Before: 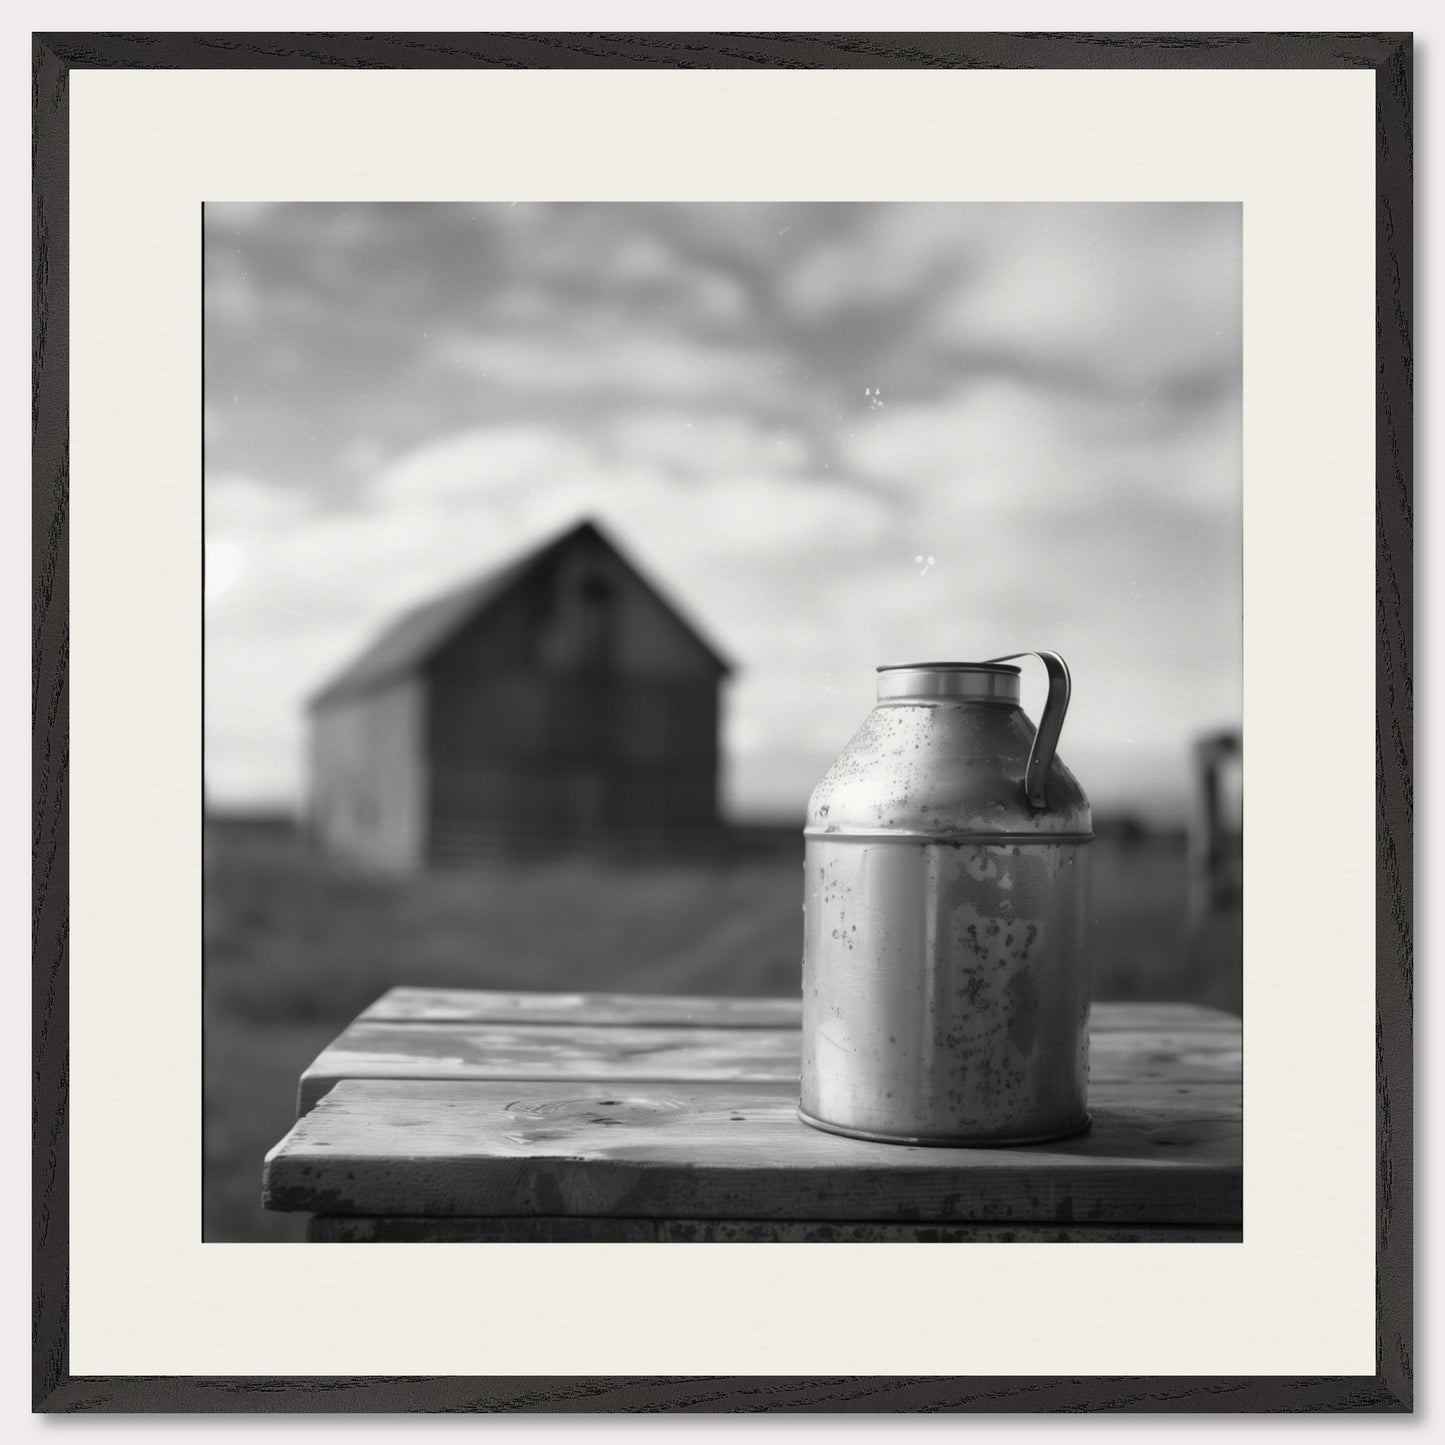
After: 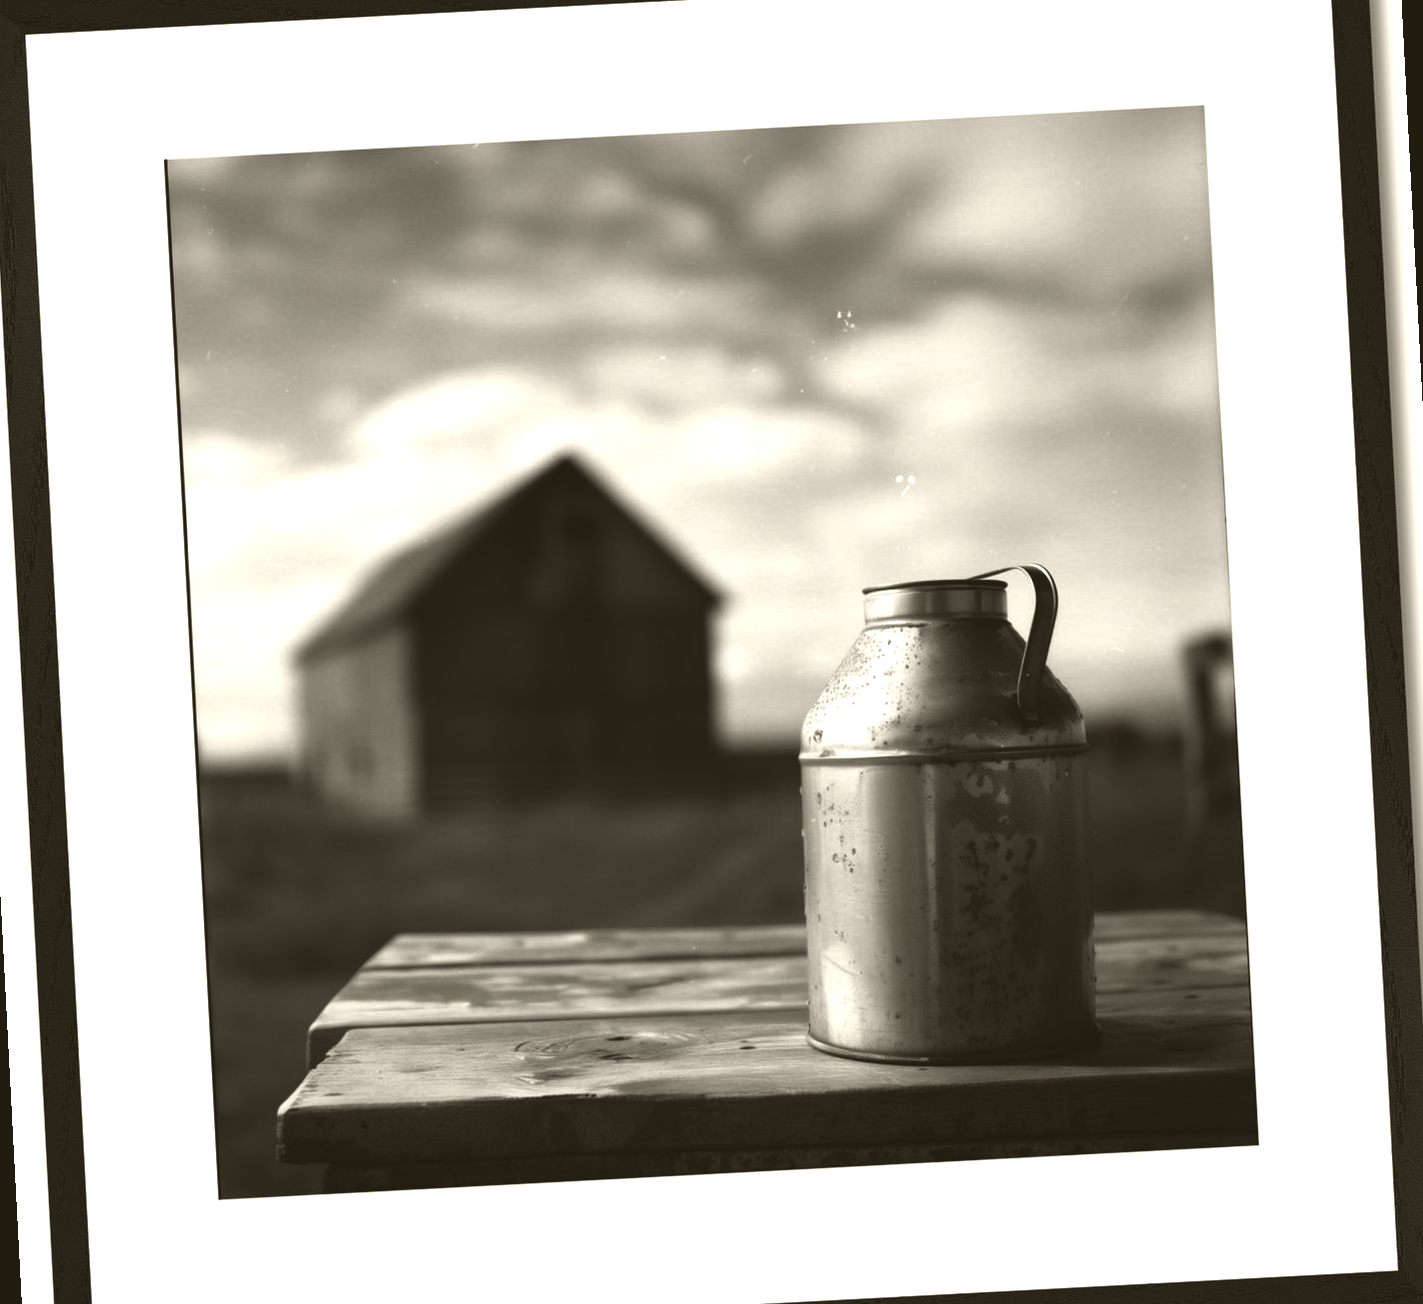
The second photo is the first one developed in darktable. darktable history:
exposure: black level correction 0, exposure 1.2 EV, compensate exposure bias true, compensate highlight preservation false
rotate and perspective: rotation -3°, crop left 0.031, crop right 0.968, crop top 0.07, crop bottom 0.93
white balance: red 0.925, blue 1.046
contrast brightness saturation: contrast 0.09, brightness -0.59, saturation 0.17
colorize: hue 41.44°, saturation 22%, source mix 60%, lightness 10.61%
